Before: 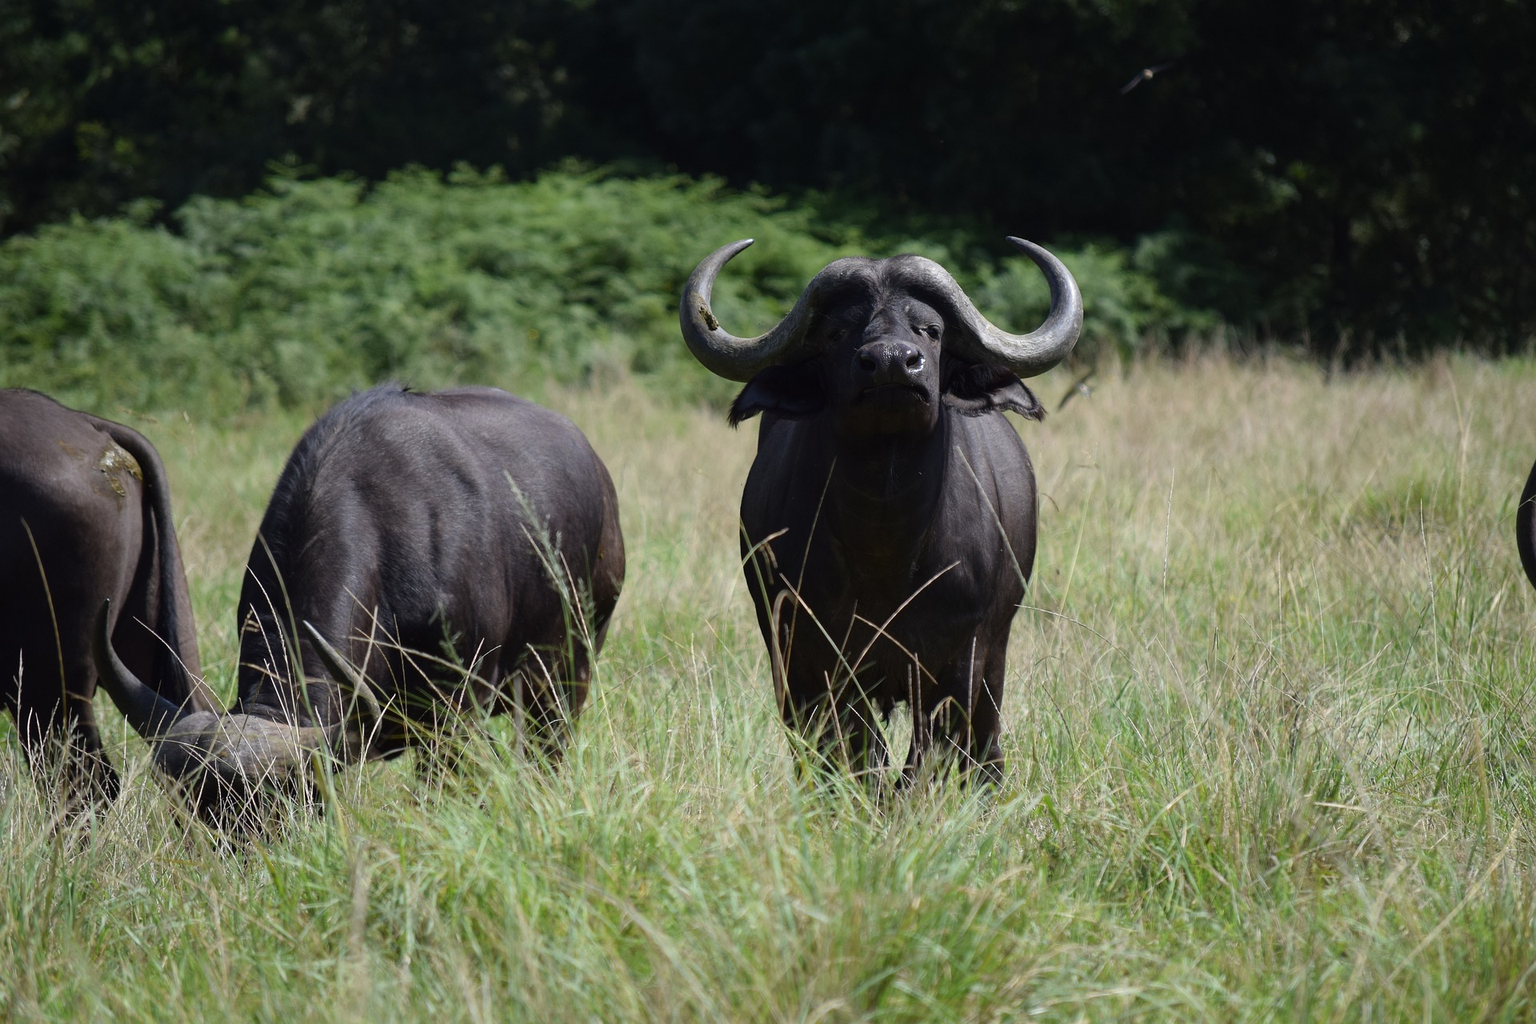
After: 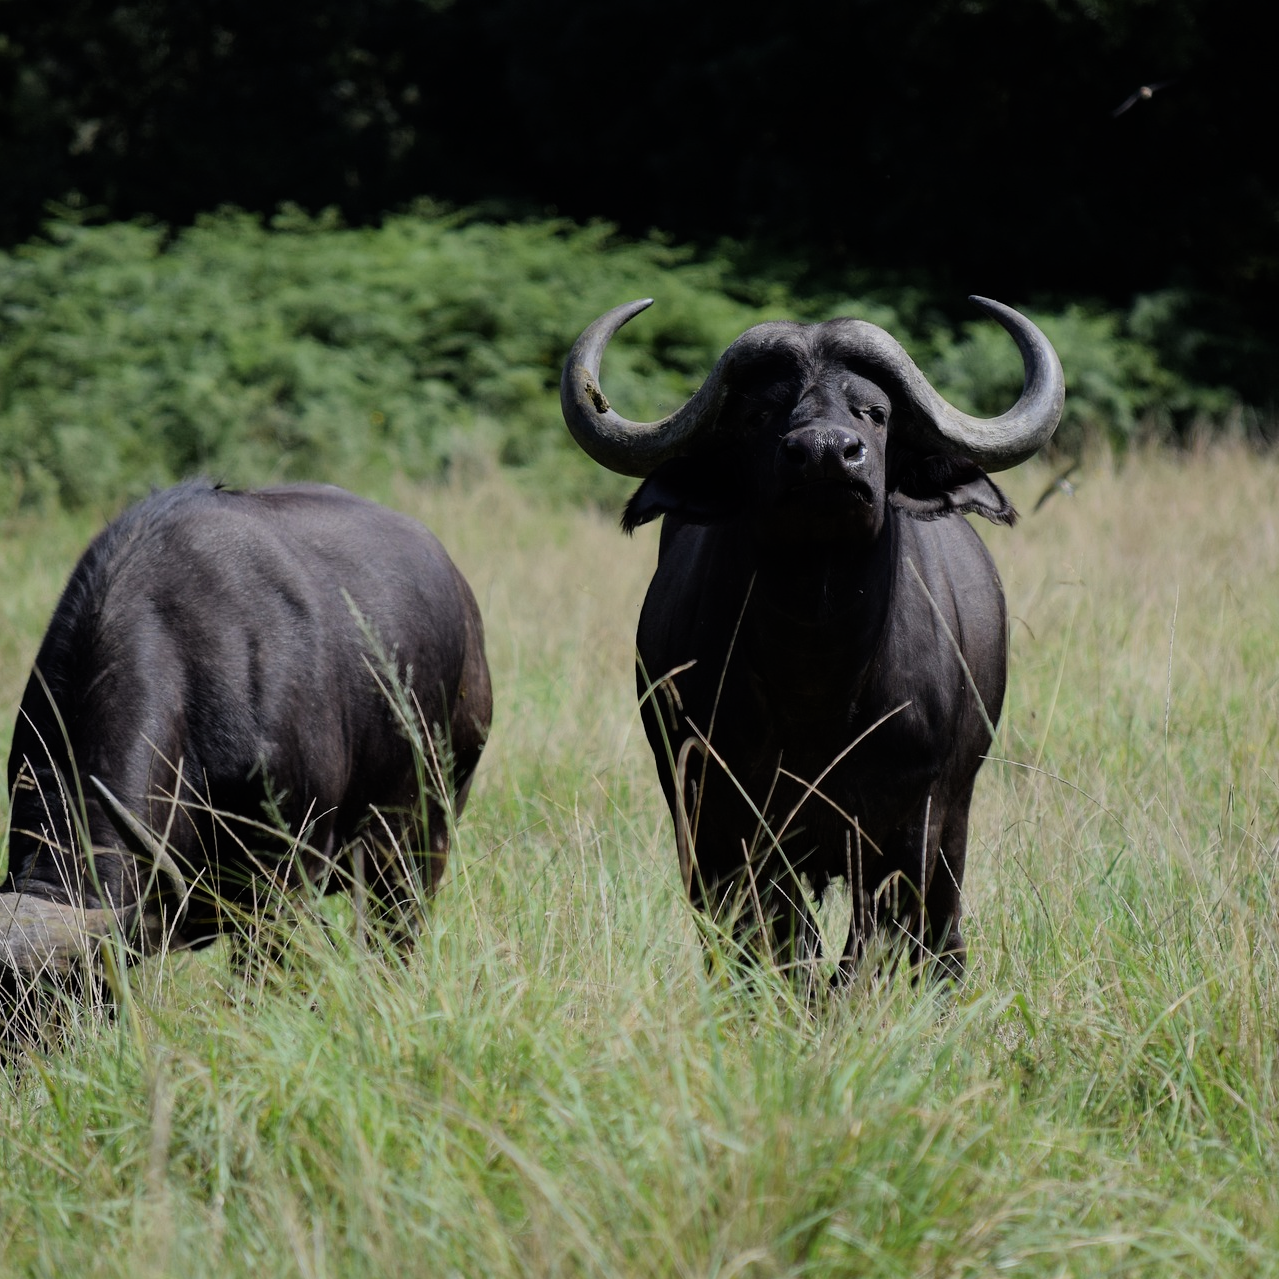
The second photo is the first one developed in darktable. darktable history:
filmic rgb: black relative exposure -7.65 EV, white relative exposure 4.56 EV, hardness 3.61, color science v6 (2022)
crop and rotate: left 15.055%, right 18.278%
